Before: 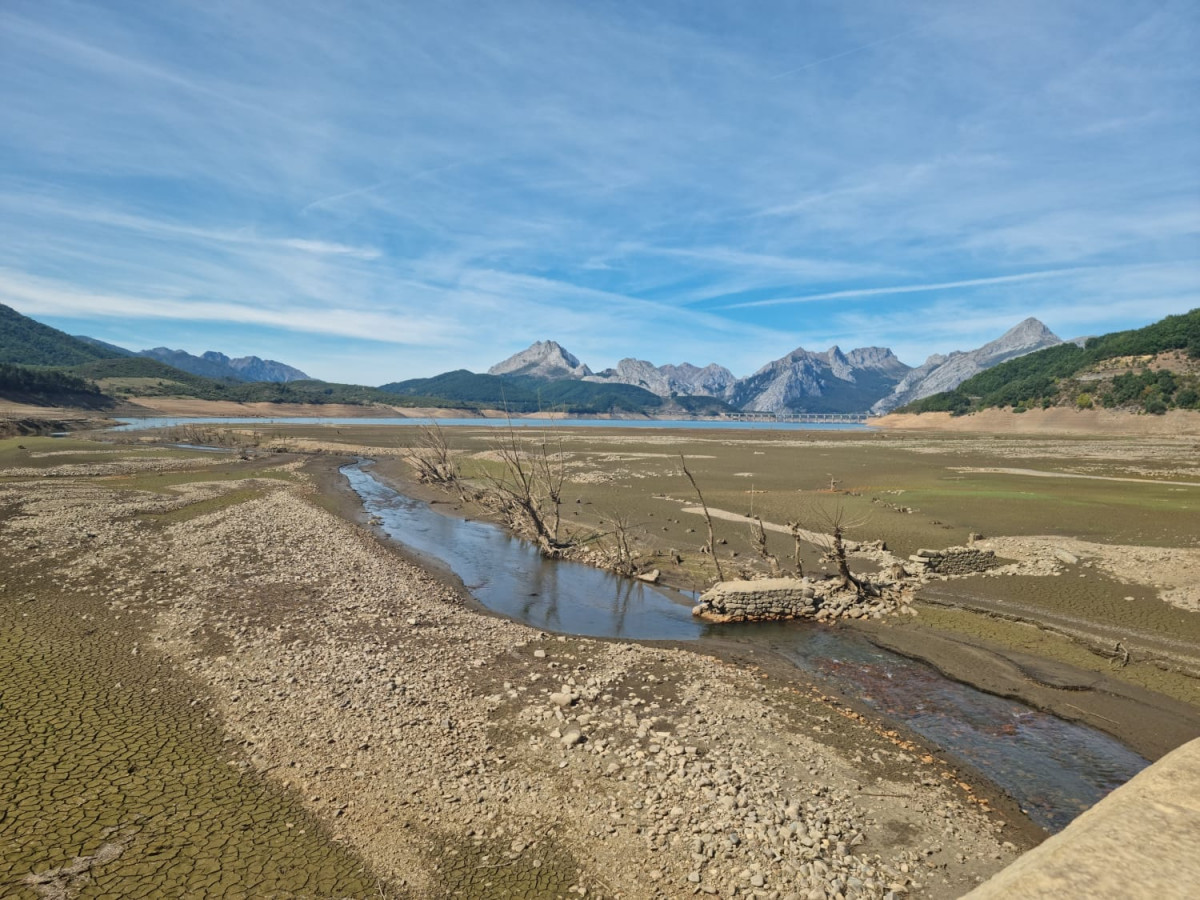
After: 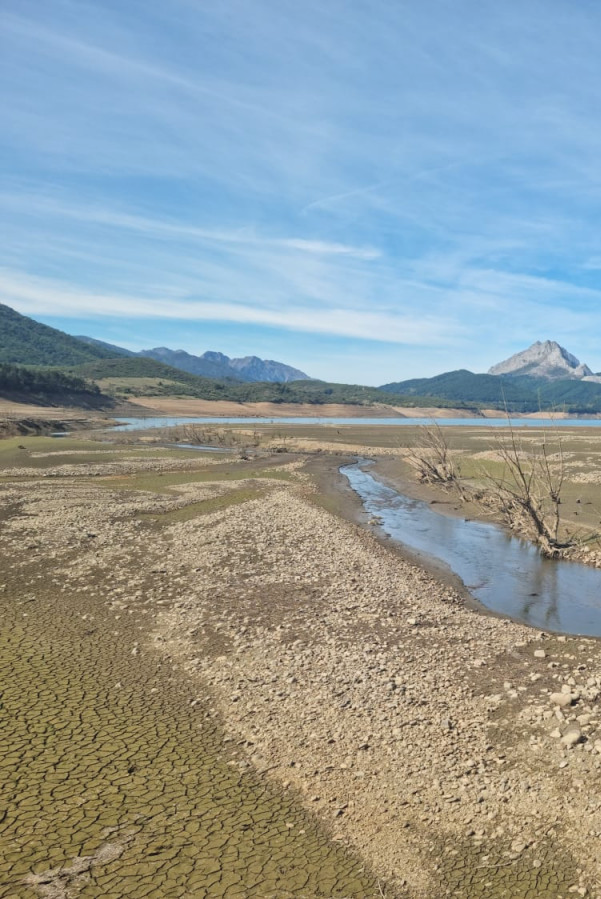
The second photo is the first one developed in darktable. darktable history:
contrast brightness saturation: brightness 0.121
crop and rotate: left 0.047%, top 0%, right 49.843%
